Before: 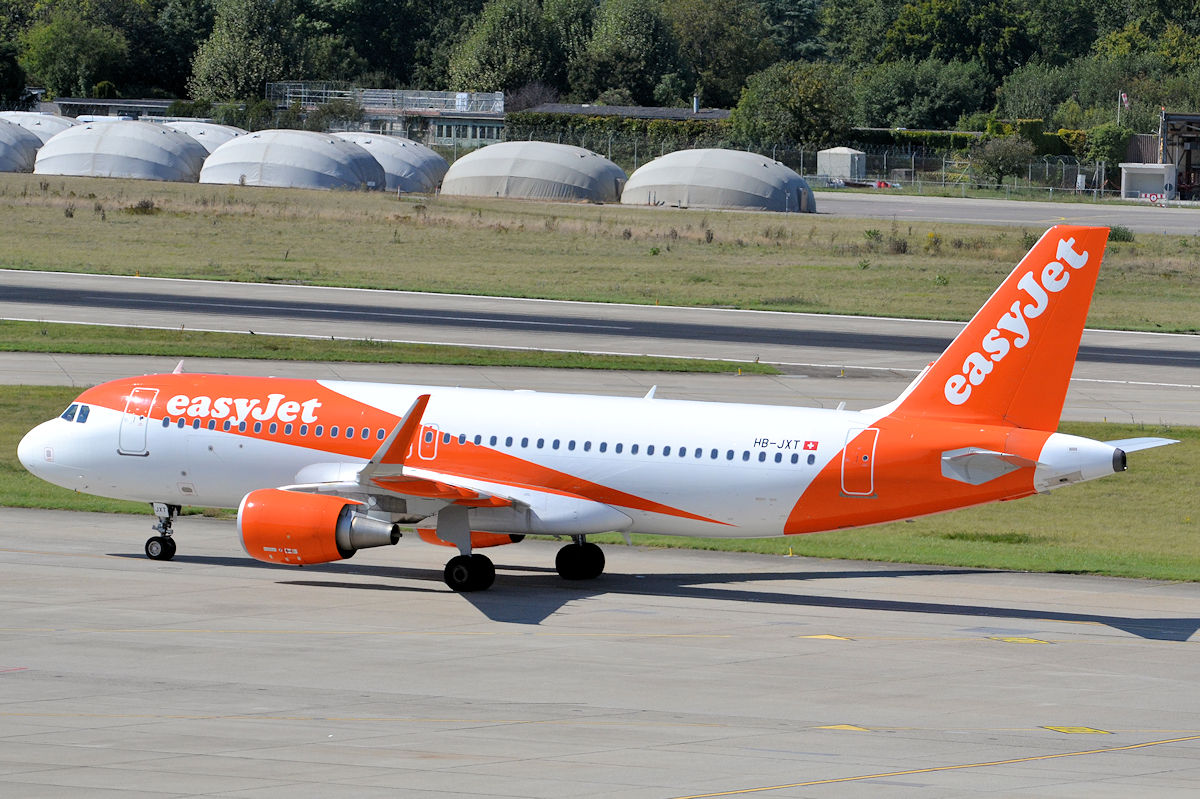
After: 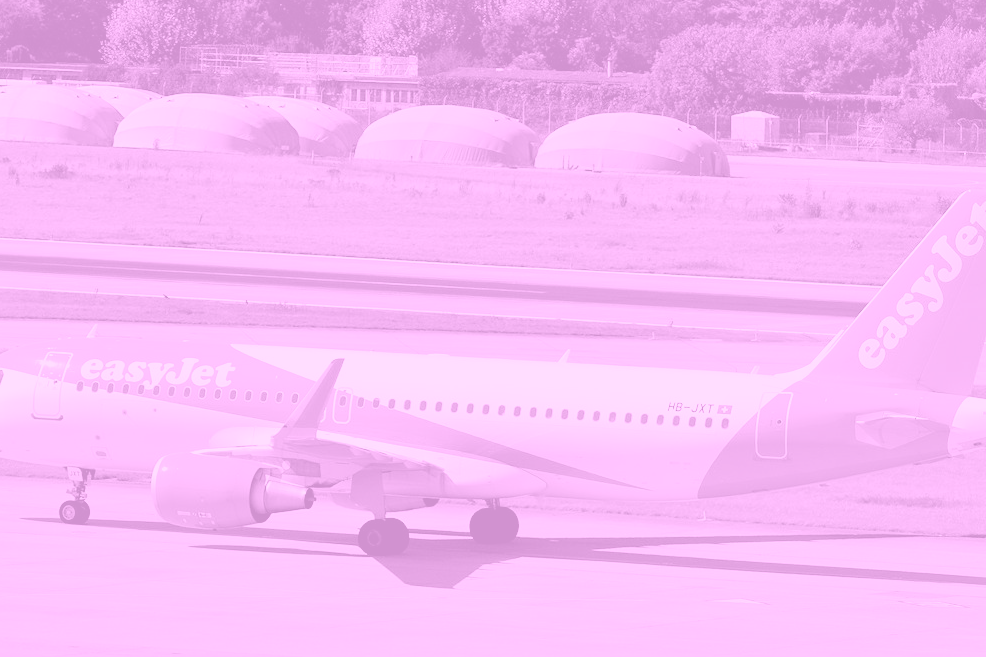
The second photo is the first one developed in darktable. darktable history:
exposure: exposure -0.36 EV, compensate highlight preservation false
colorize: hue 331.2°, saturation 75%, source mix 30.28%, lightness 70.52%, version 1
white balance: red 1.009, blue 0.985
crop and rotate: left 7.196%, top 4.574%, right 10.605%, bottom 13.178%
shadows and highlights: radius 118.69, shadows 42.21, highlights -61.56, soften with gaussian
